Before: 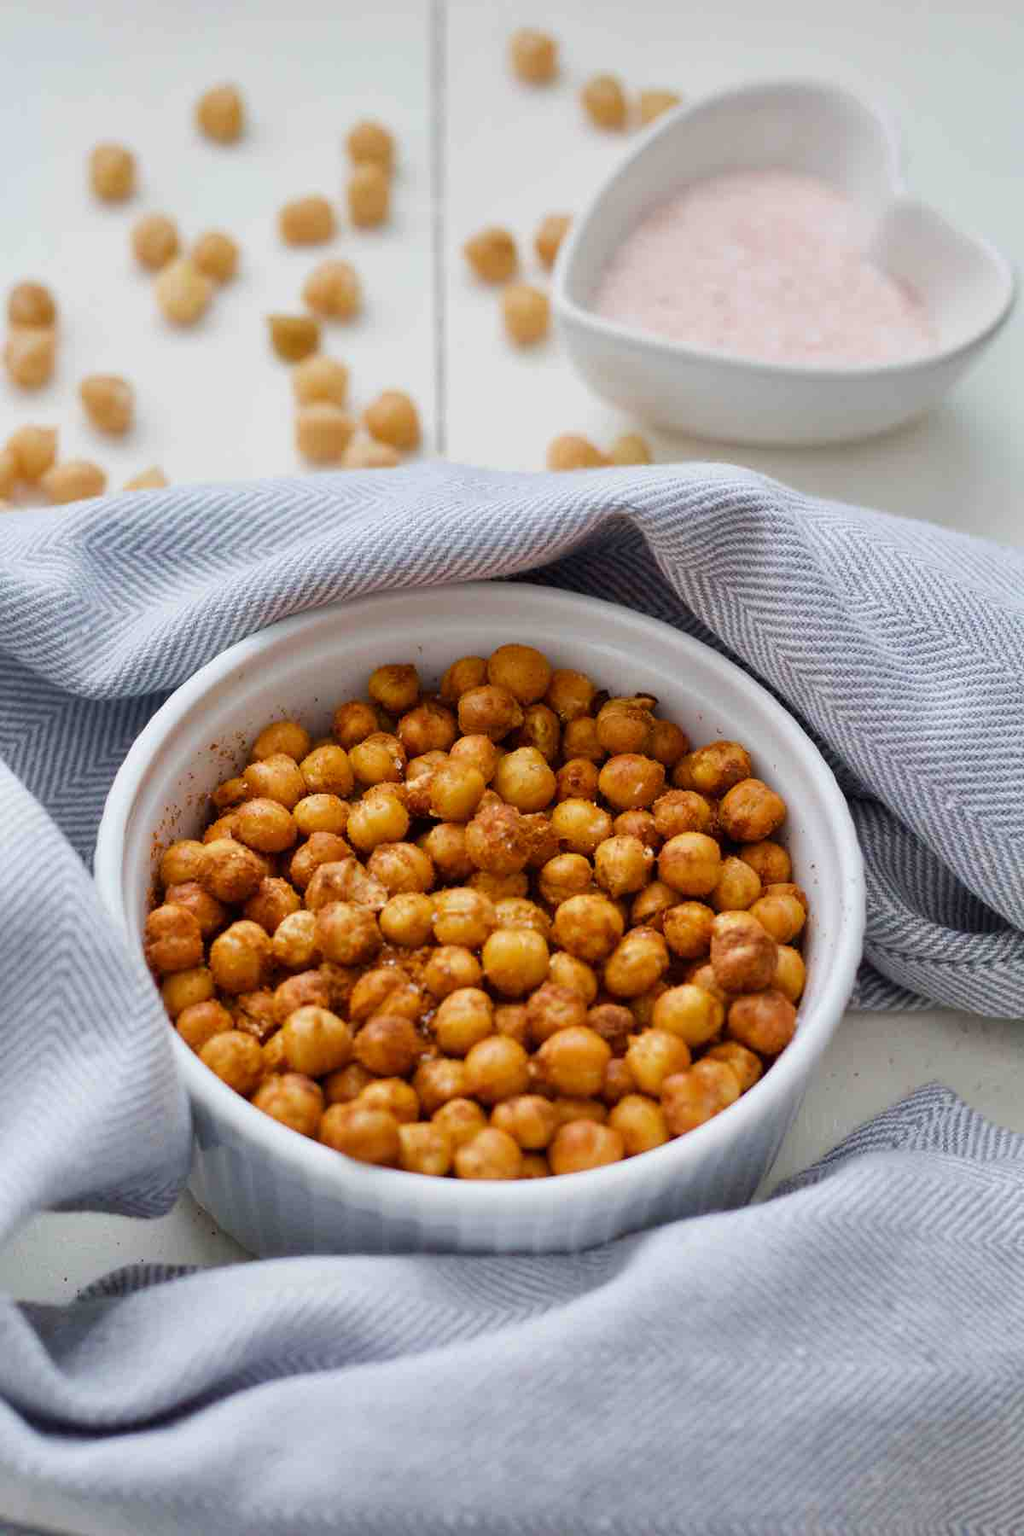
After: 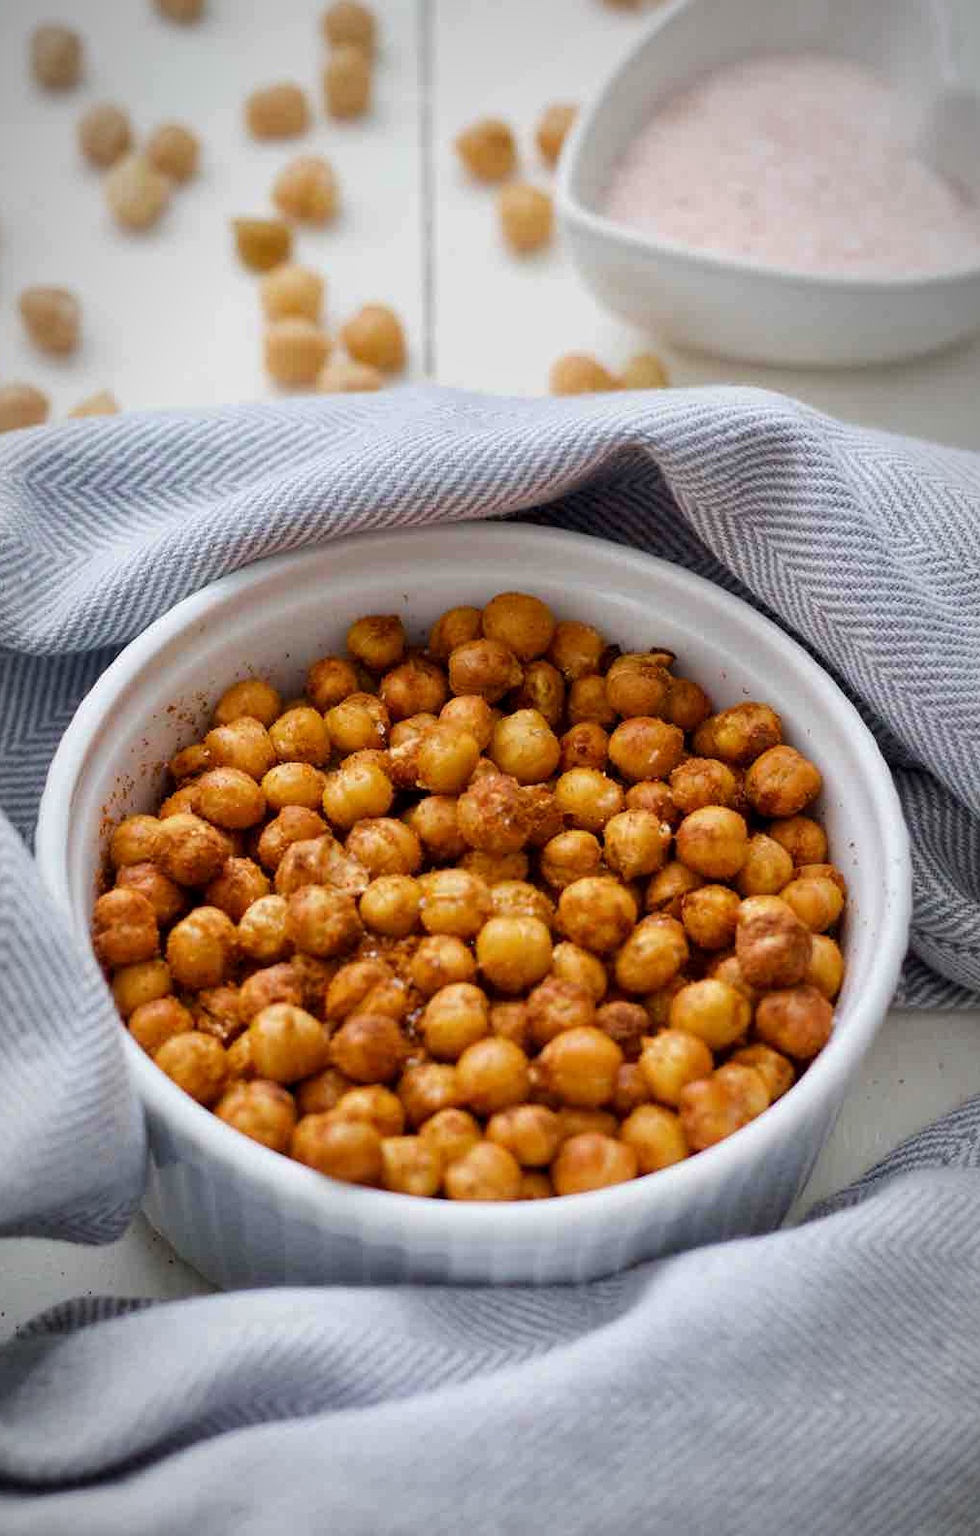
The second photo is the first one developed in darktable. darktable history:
local contrast: highlights 102%, shadows 102%, detail 120%, midtone range 0.2
vignetting: fall-off start 80.68%, fall-off radius 61.88%, automatic ratio true, width/height ratio 1.416
crop: left 6.18%, top 8.008%, right 9.533%, bottom 3.907%
